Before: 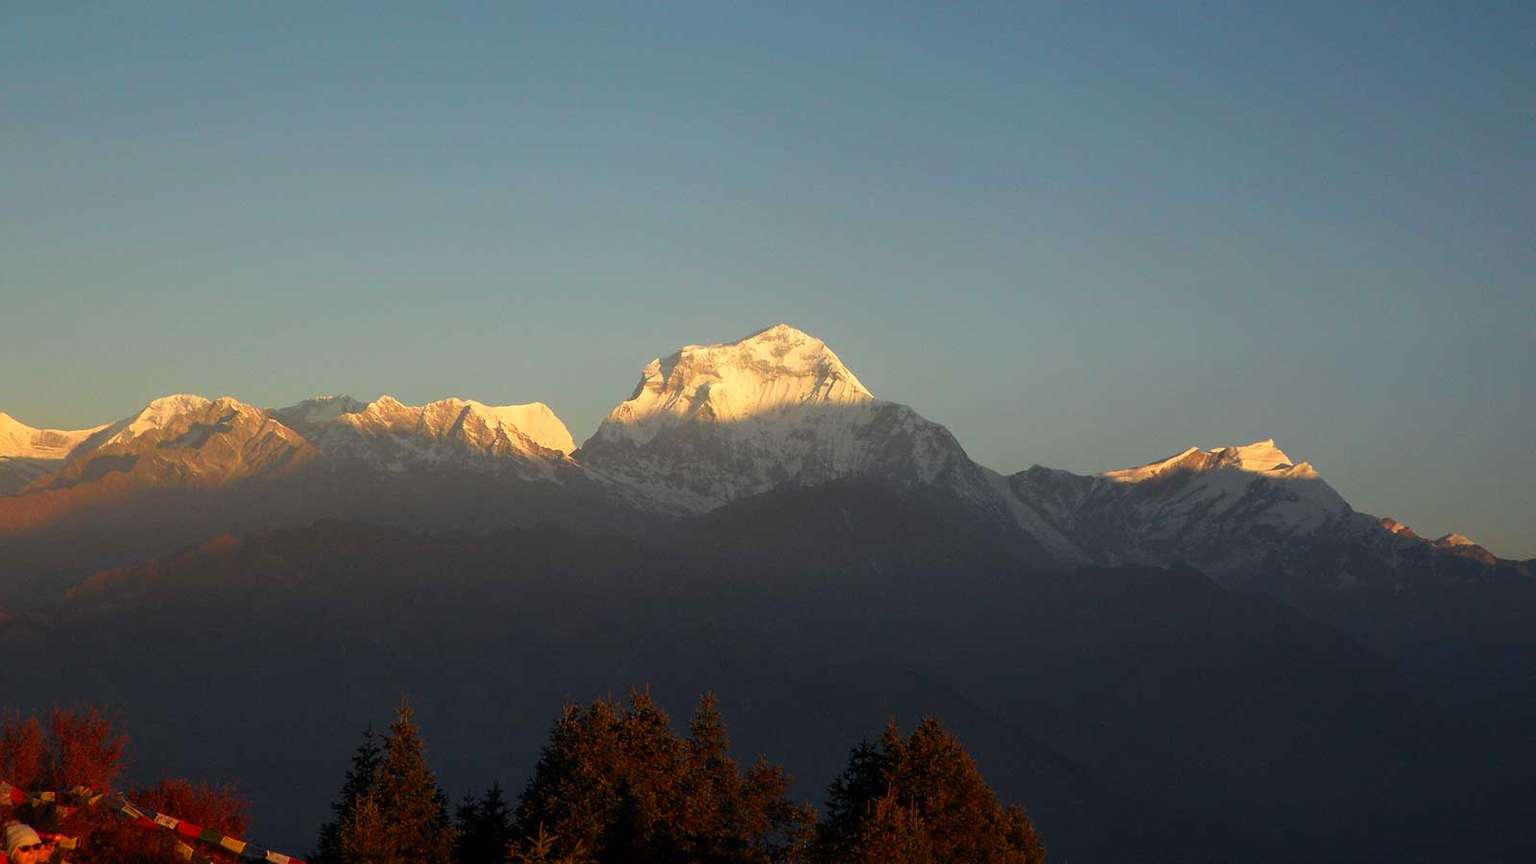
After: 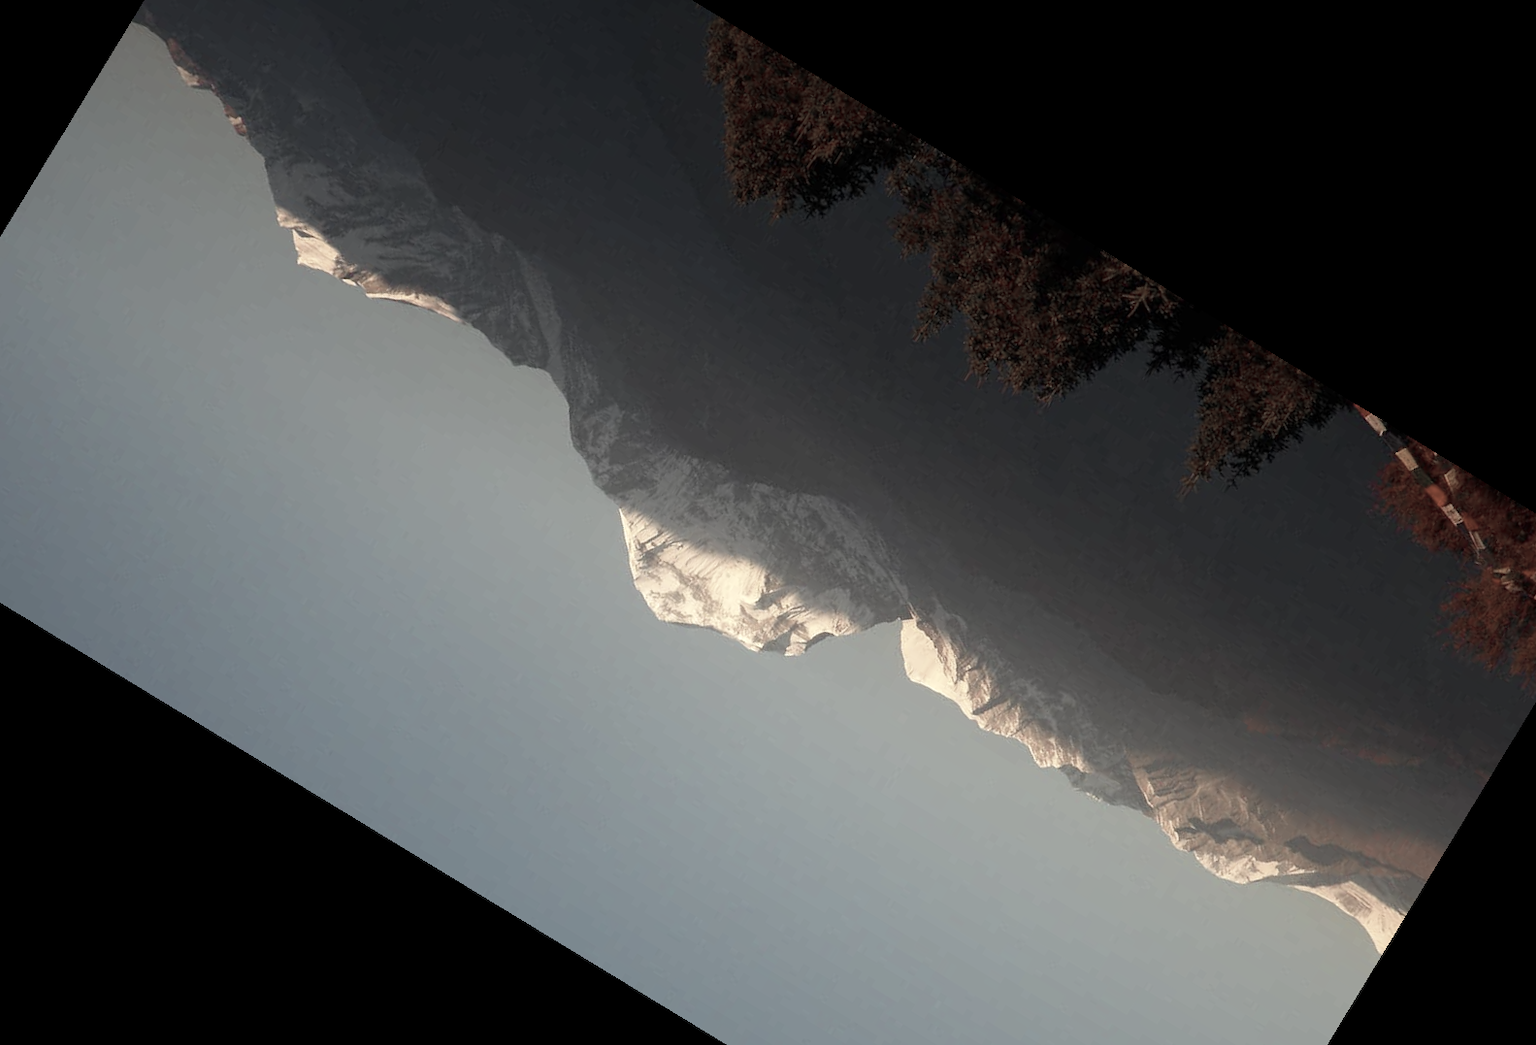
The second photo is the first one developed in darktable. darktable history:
levels: levels [0, 0.476, 0.951]
crop and rotate: angle 148.68°, left 9.111%, top 15.603%, right 4.588%, bottom 17.041%
color zones: curves: ch1 [(0, 0.34) (0.143, 0.164) (0.286, 0.152) (0.429, 0.176) (0.571, 0.173) (0.714, 0.188) (0.857, 0.199) (1, 0.34)]
